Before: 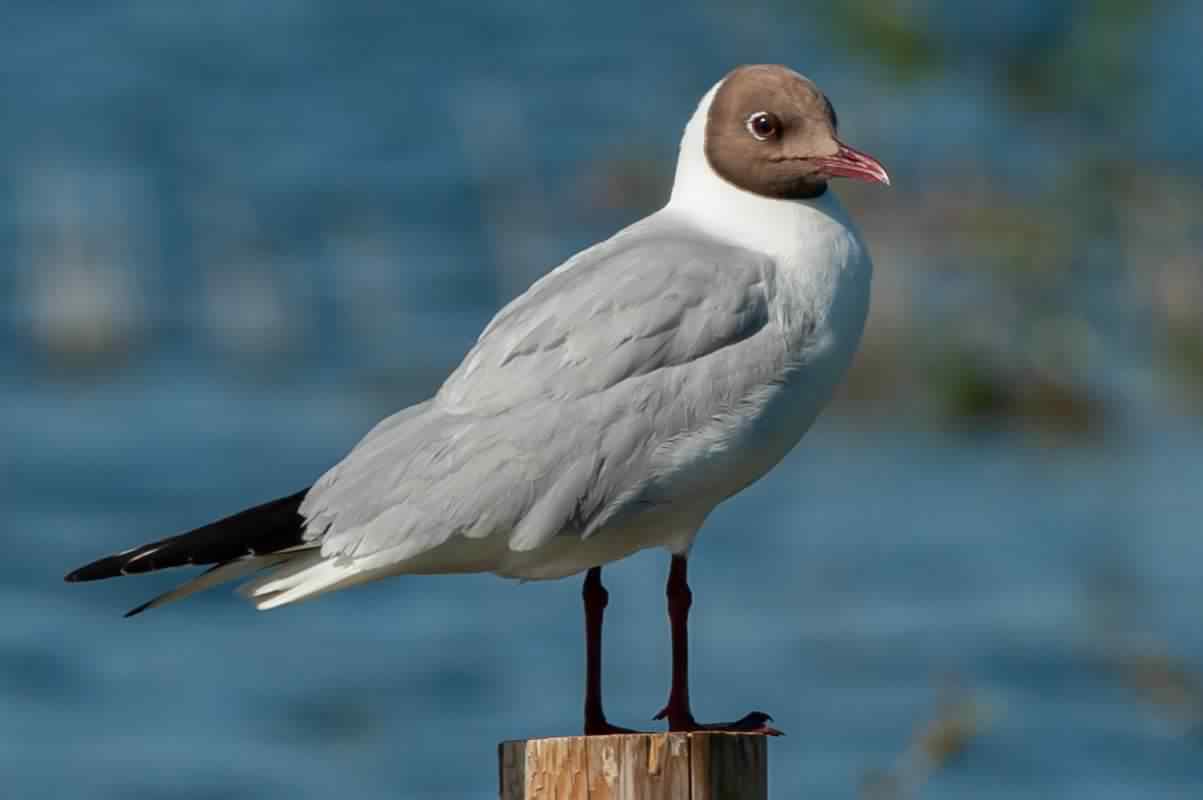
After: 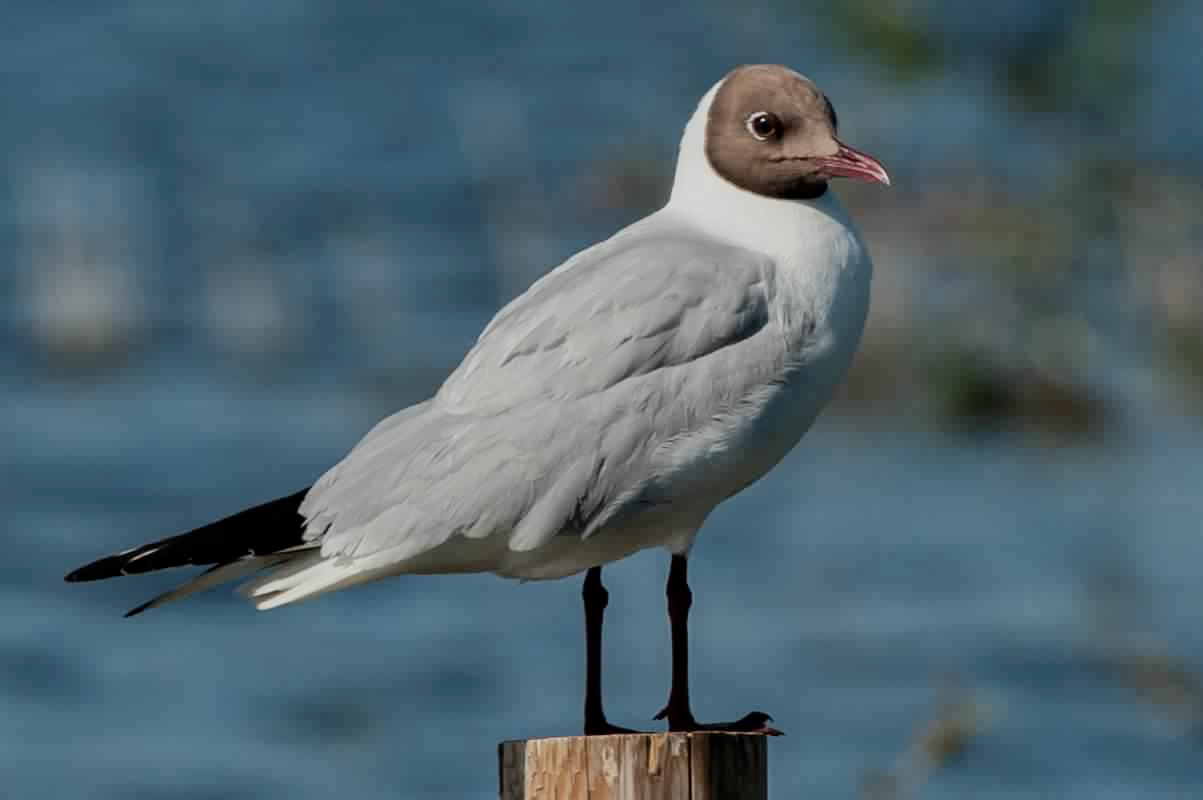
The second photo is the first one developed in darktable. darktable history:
contrast brightness saturation: contrast 0.11, saturation -0.17
filmic rgb: black relative exposure -7.65 EV, white relative exposure 4.56 EV, hardness 3.61, color science v6 (2022)
